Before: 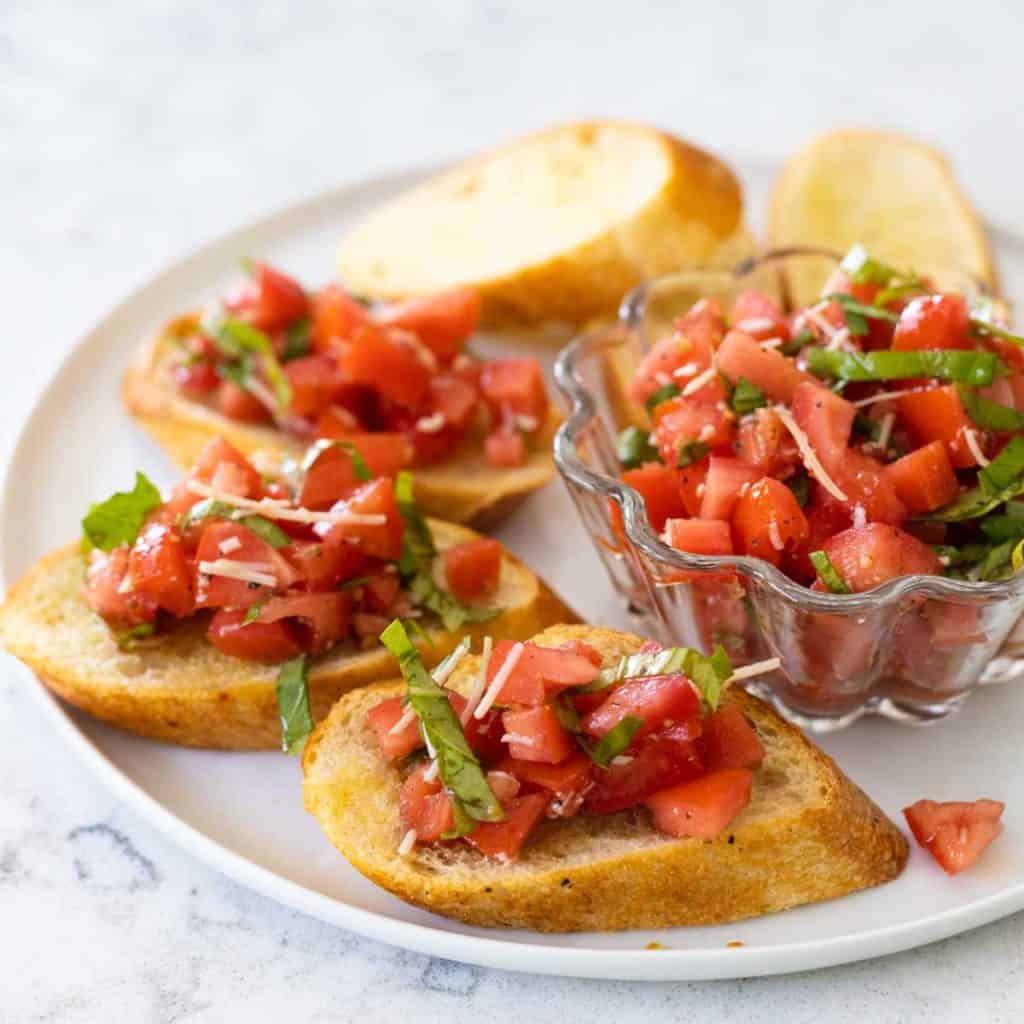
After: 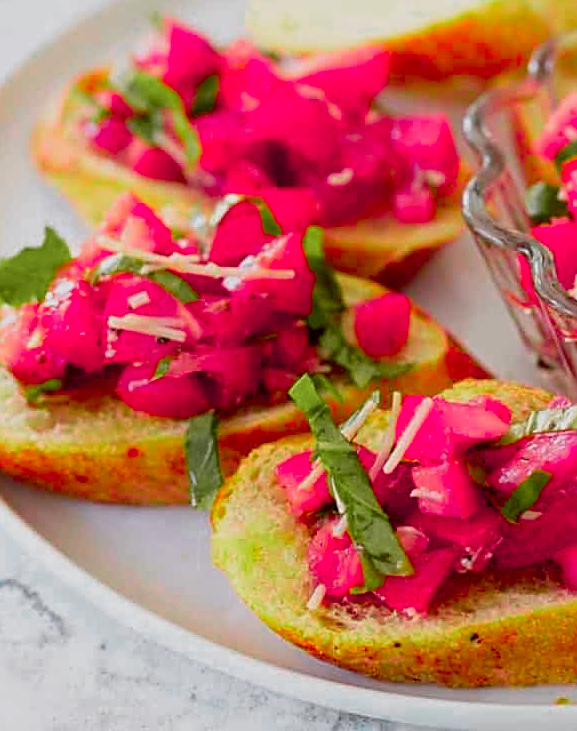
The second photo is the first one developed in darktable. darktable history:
crop: left 8.982%, top 23.928%, right 34.661%, bottom 4.67%
exposure: black level correction 0.011, exposure -0.47 EV, compensate highlight preservation false
sharpen: on, module defaults
color zones: curves: ch0 [(0, 0.533) (0.126, 0.533) (0.234, 0.533) (0.368, 0.357) (0.5, 0.5) (0.625, 0.5) (0.74, 0.637) (0.875, 0.5)]; ch1 [(0.004, 0.708) (0.129, 0.662) (0.25, 0.5) (0.375, 0.331) (0.496, 0.396) (0.625, 0.649) (0.739, 0.26) (0.875, 0.5) (1, 0.478)]; ch2 [(0, 0.409) (0.132, 0.403) (0.236, 0.558) (0.379, 0.448) (0.5, 0.5) (0.625, 0.5) (0.691, 0.39) (0.875, 0.5)], mix 30.31%
